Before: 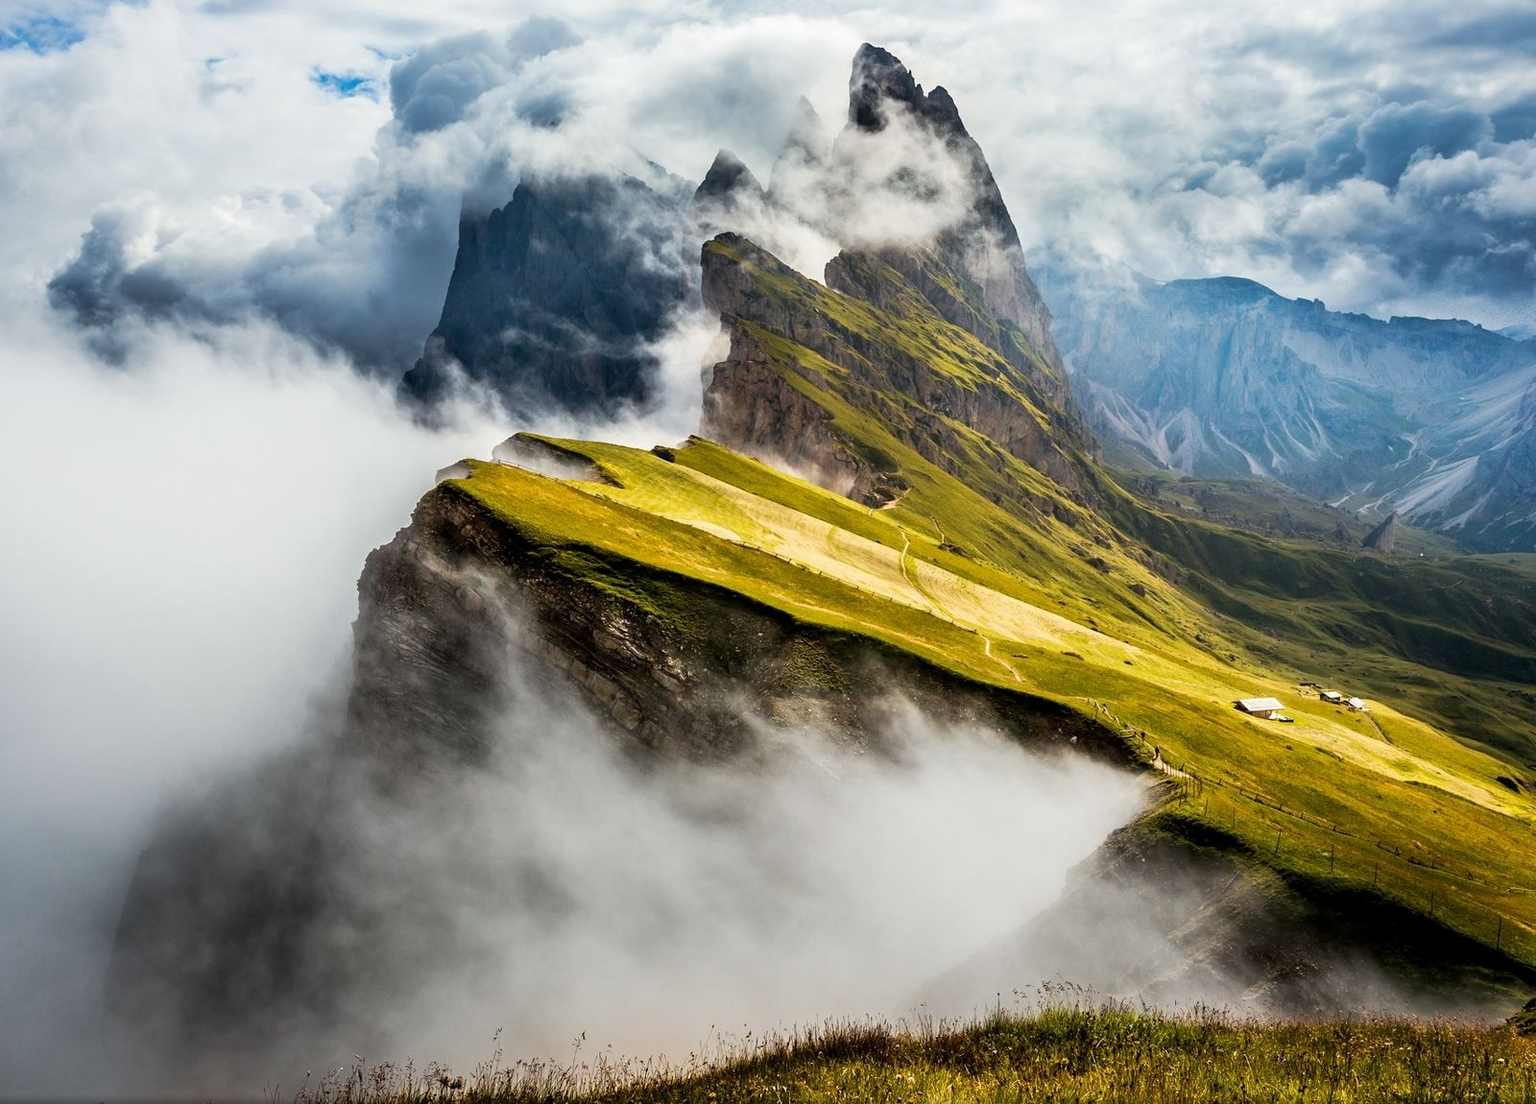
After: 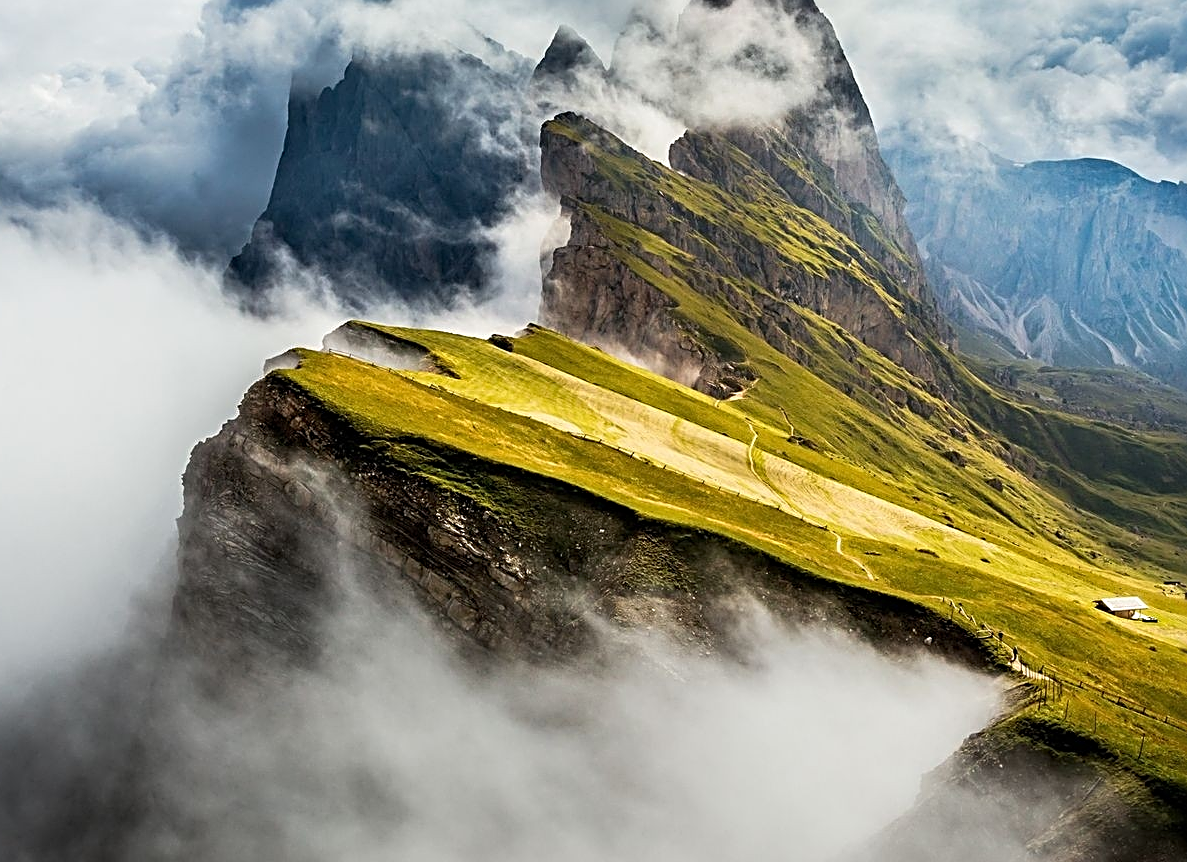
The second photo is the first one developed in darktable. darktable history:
crop and rotate: left 11.924%, top 11.353%, right 13.875%, bottom 13.68%
sharpen: radius 2.819, amount 0.703
